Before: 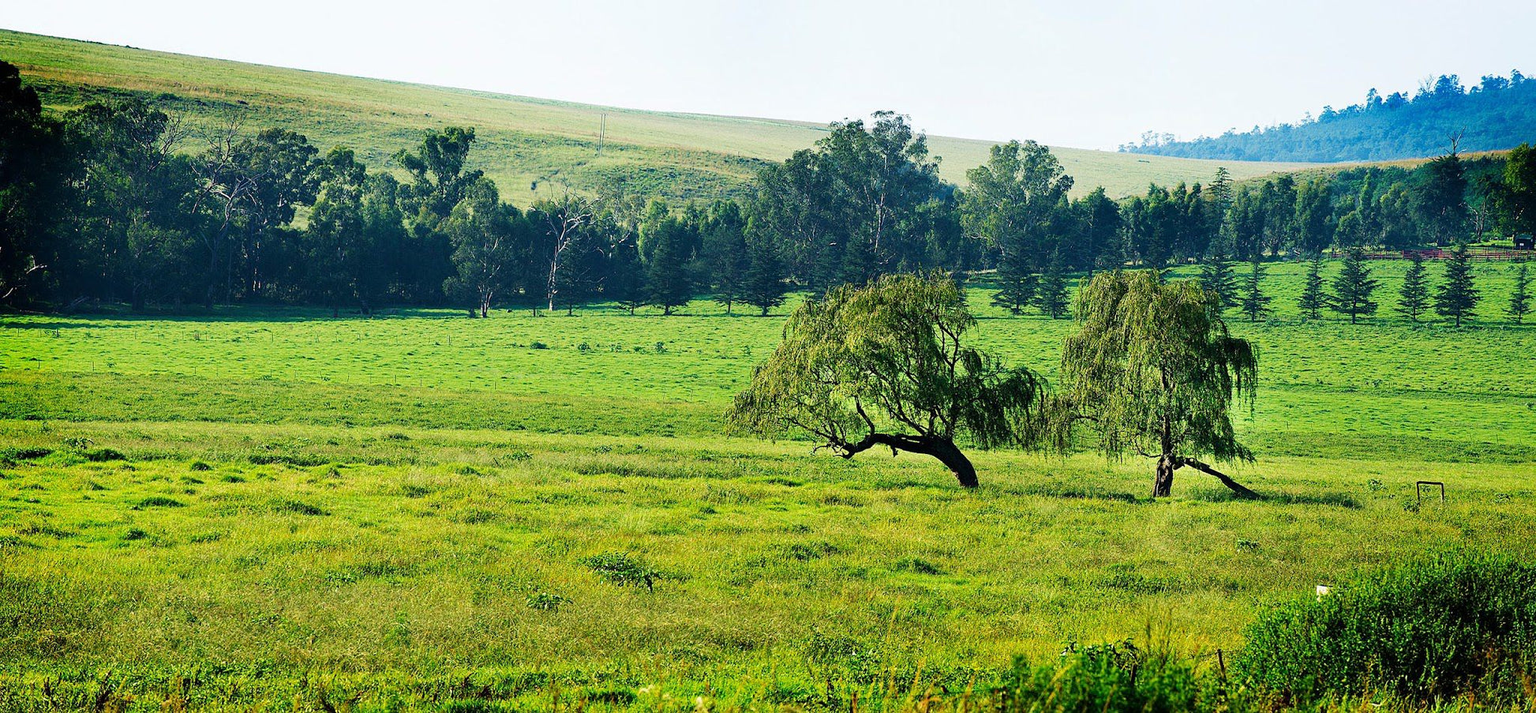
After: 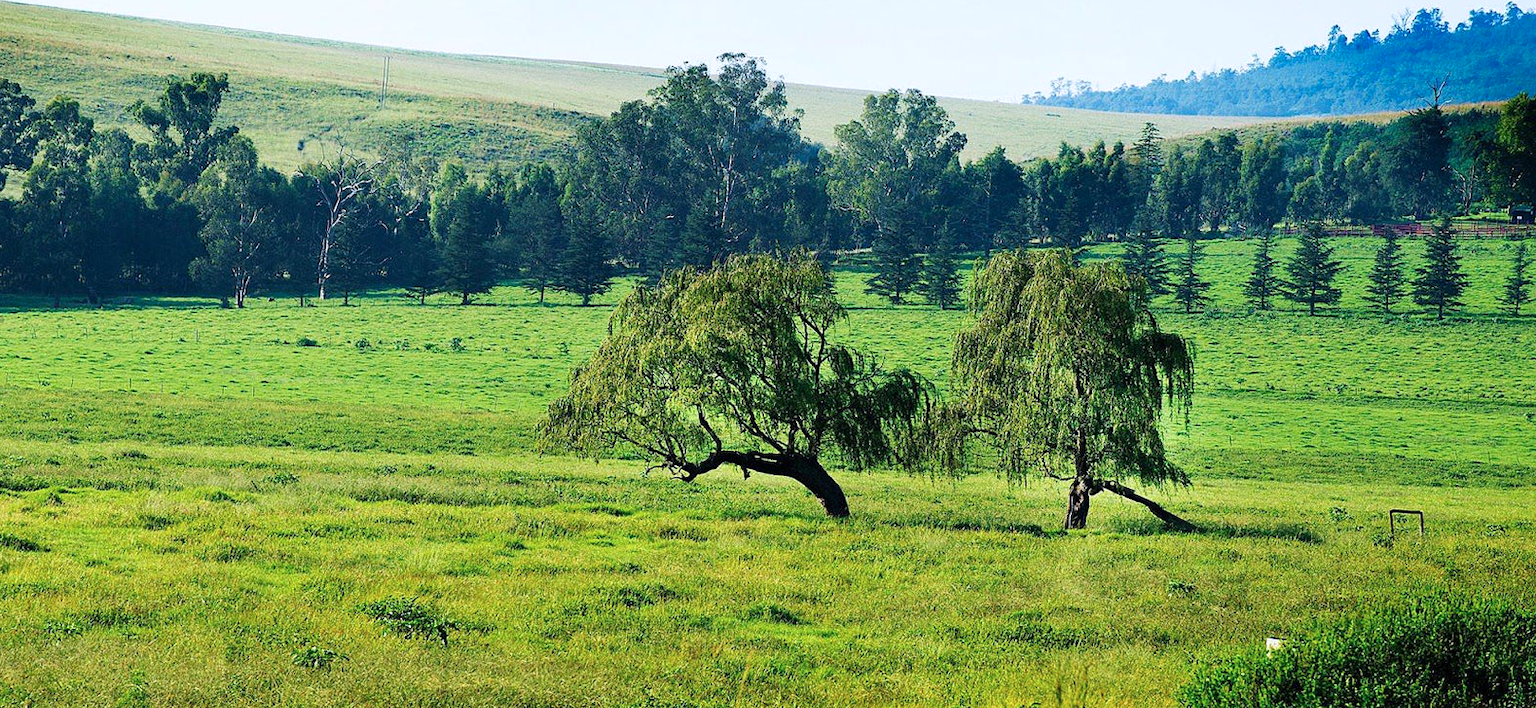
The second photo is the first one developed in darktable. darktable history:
color calibration: gray › normalize channels true, illuminant as shot in camera, x 0.358, y 0.373, temperature 4628.91 K, gamut compression 0.029
crop: left 18.881%, top 9.588%, right 0%, bottom 9.74%
